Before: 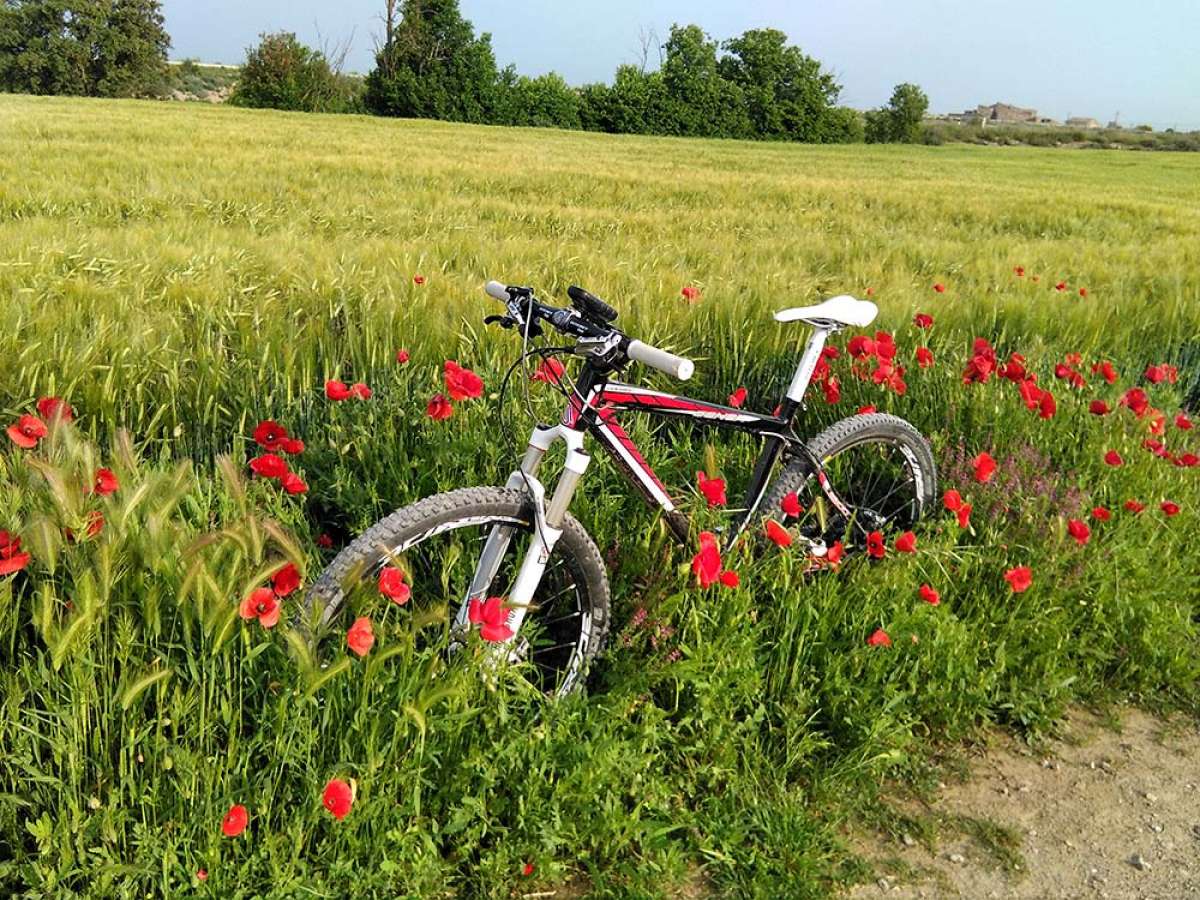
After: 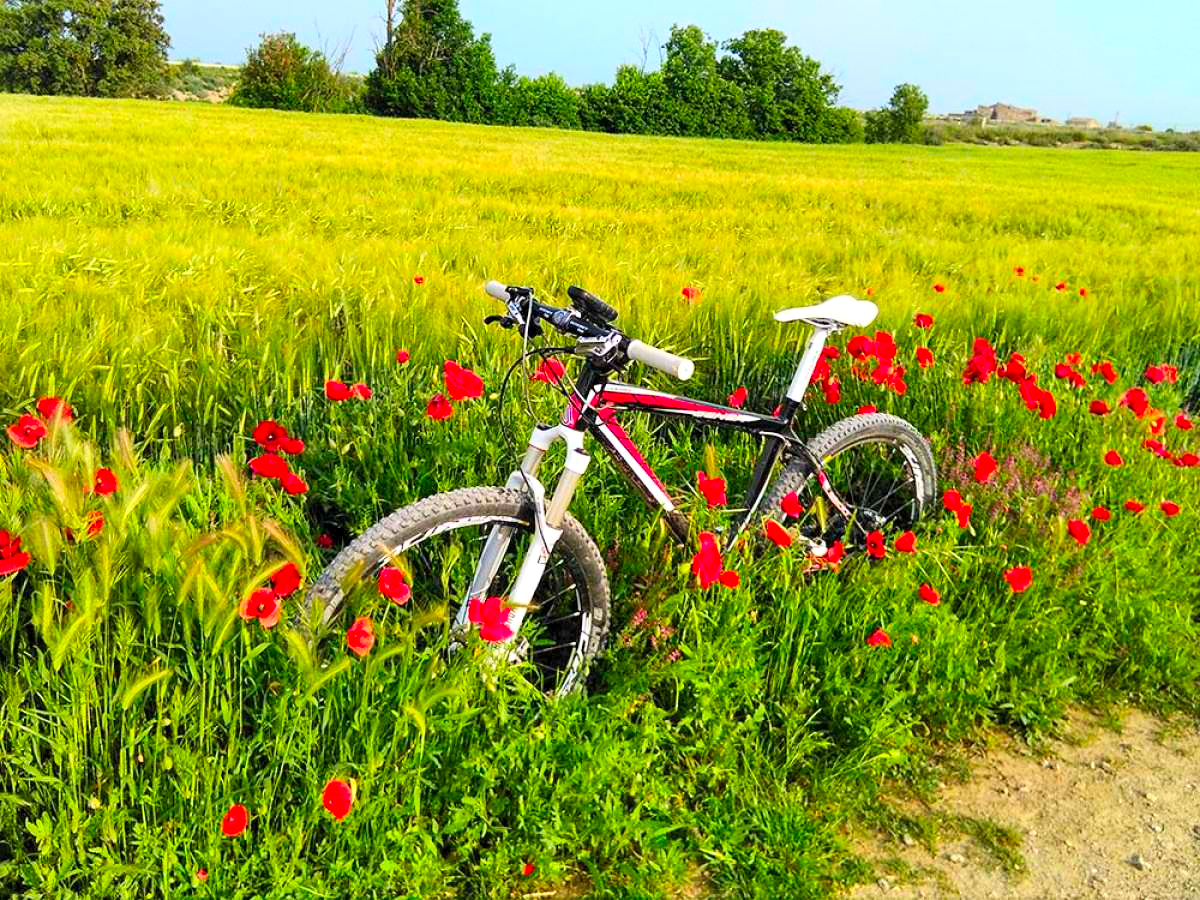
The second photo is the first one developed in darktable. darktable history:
contrast brightness saturation: contrast 0.198, brightness 0.203, saturation 0.783
local contrast: highlights 101%, shadows 102%, detail 119%, midtone range 0.2
